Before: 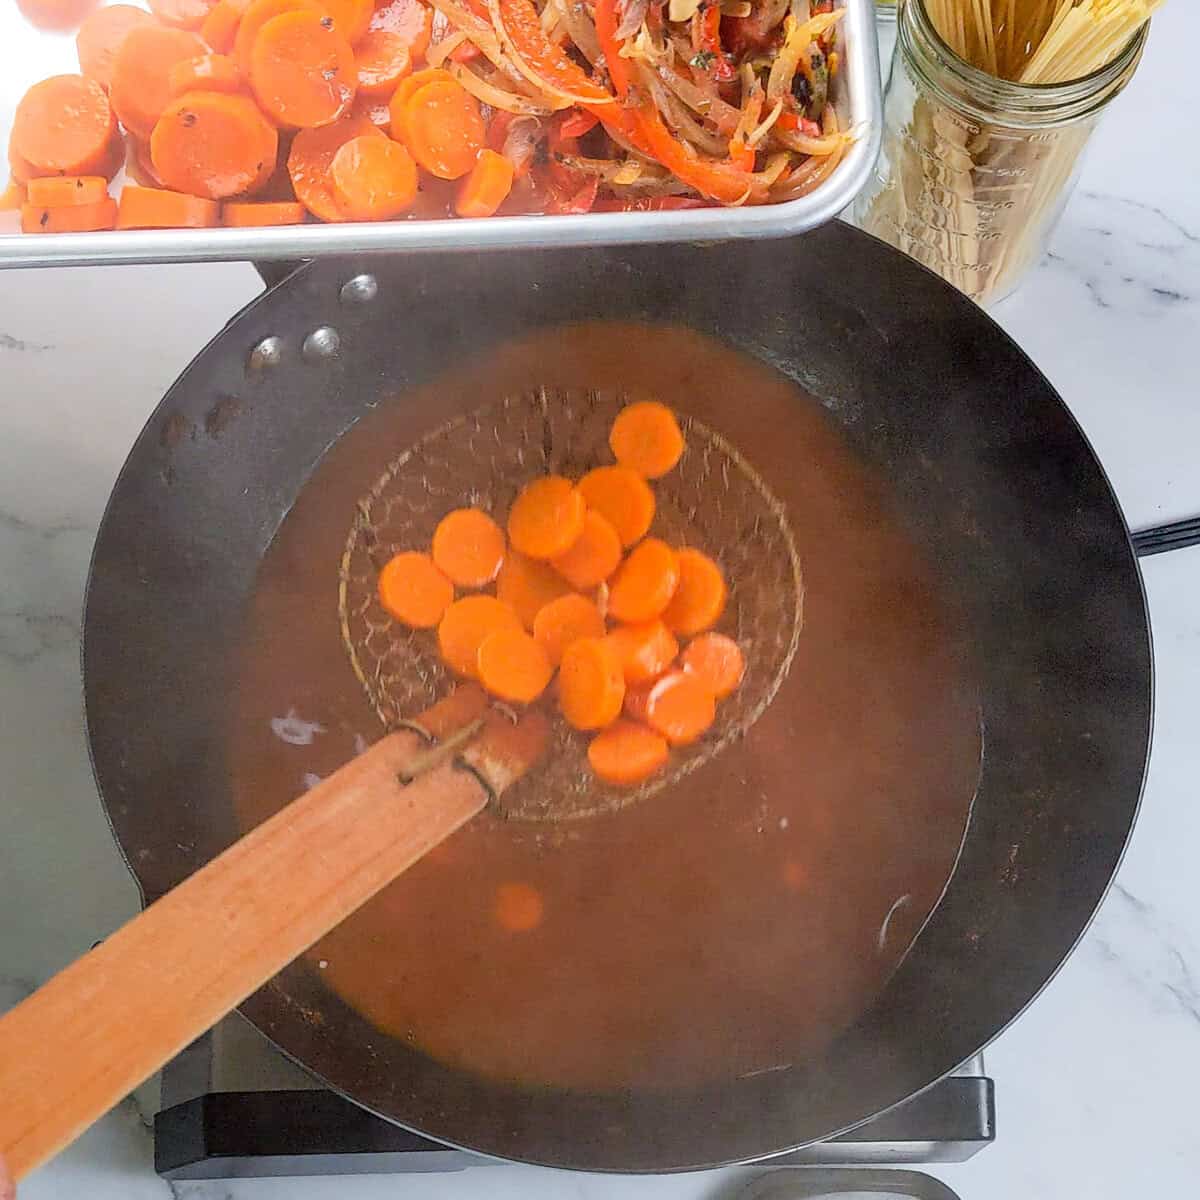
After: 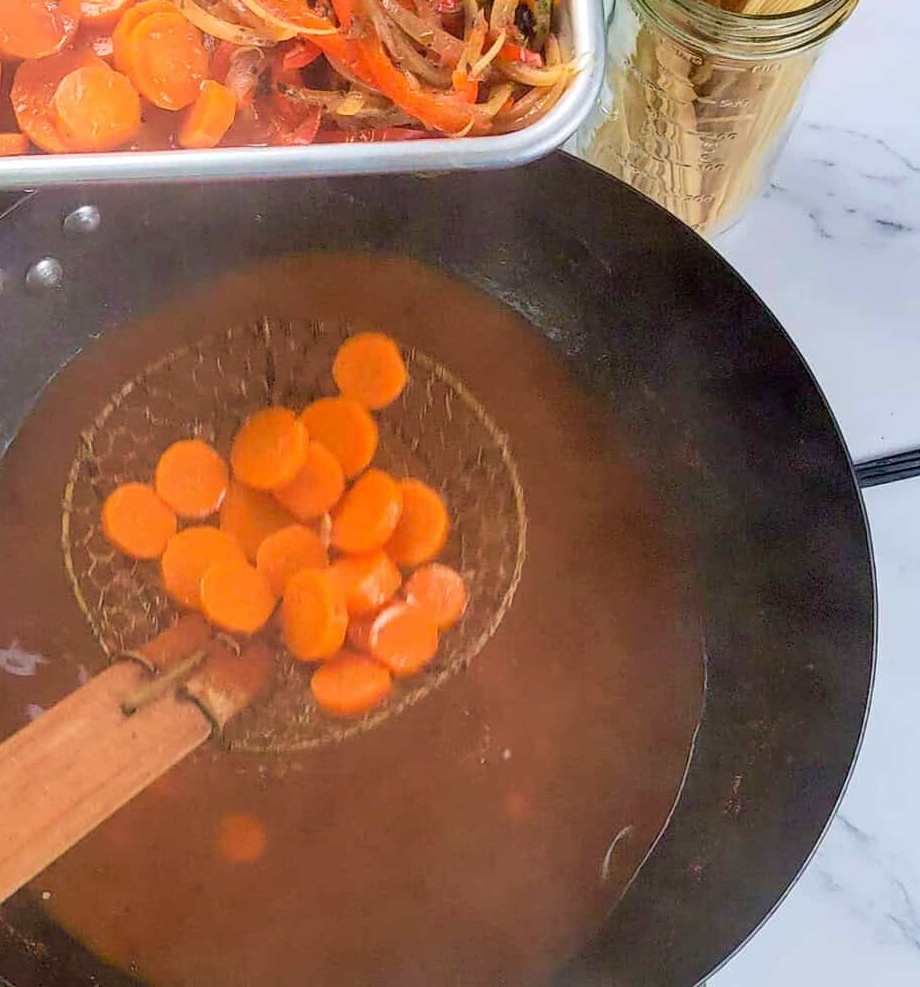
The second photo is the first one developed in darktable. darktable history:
velvia: strength 39.63%
crop: left 23.095%, top 5.827%, bottom 11.854%
